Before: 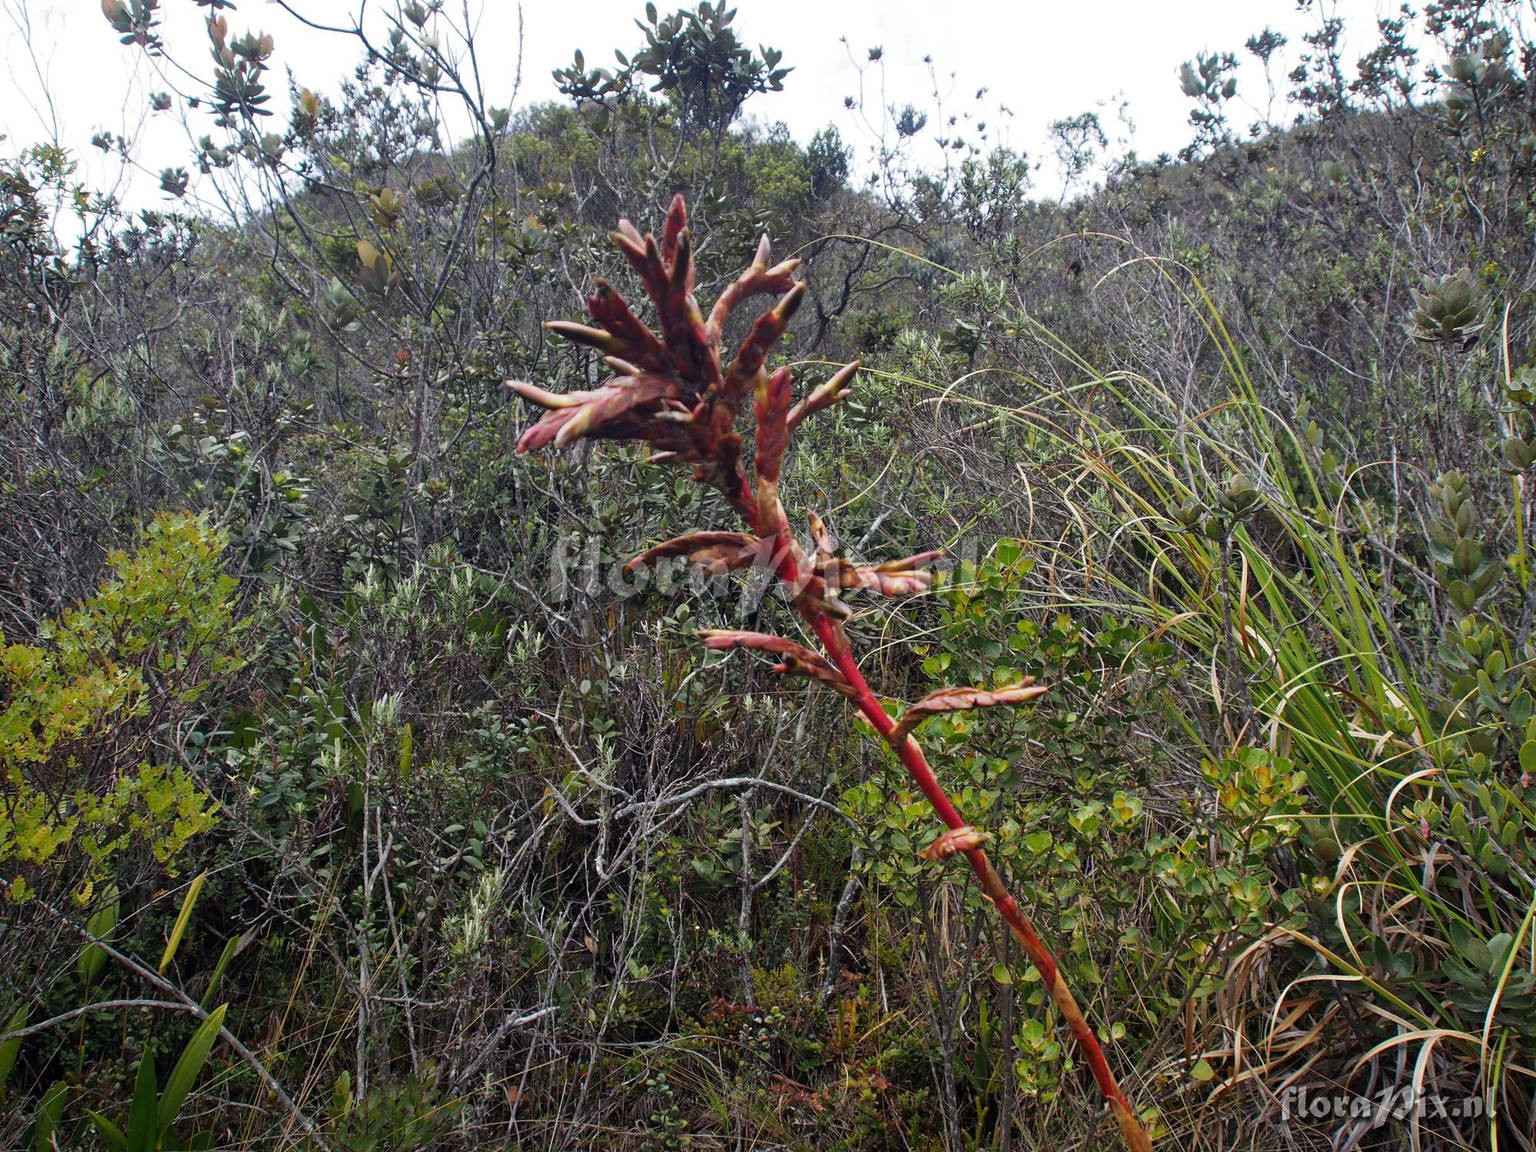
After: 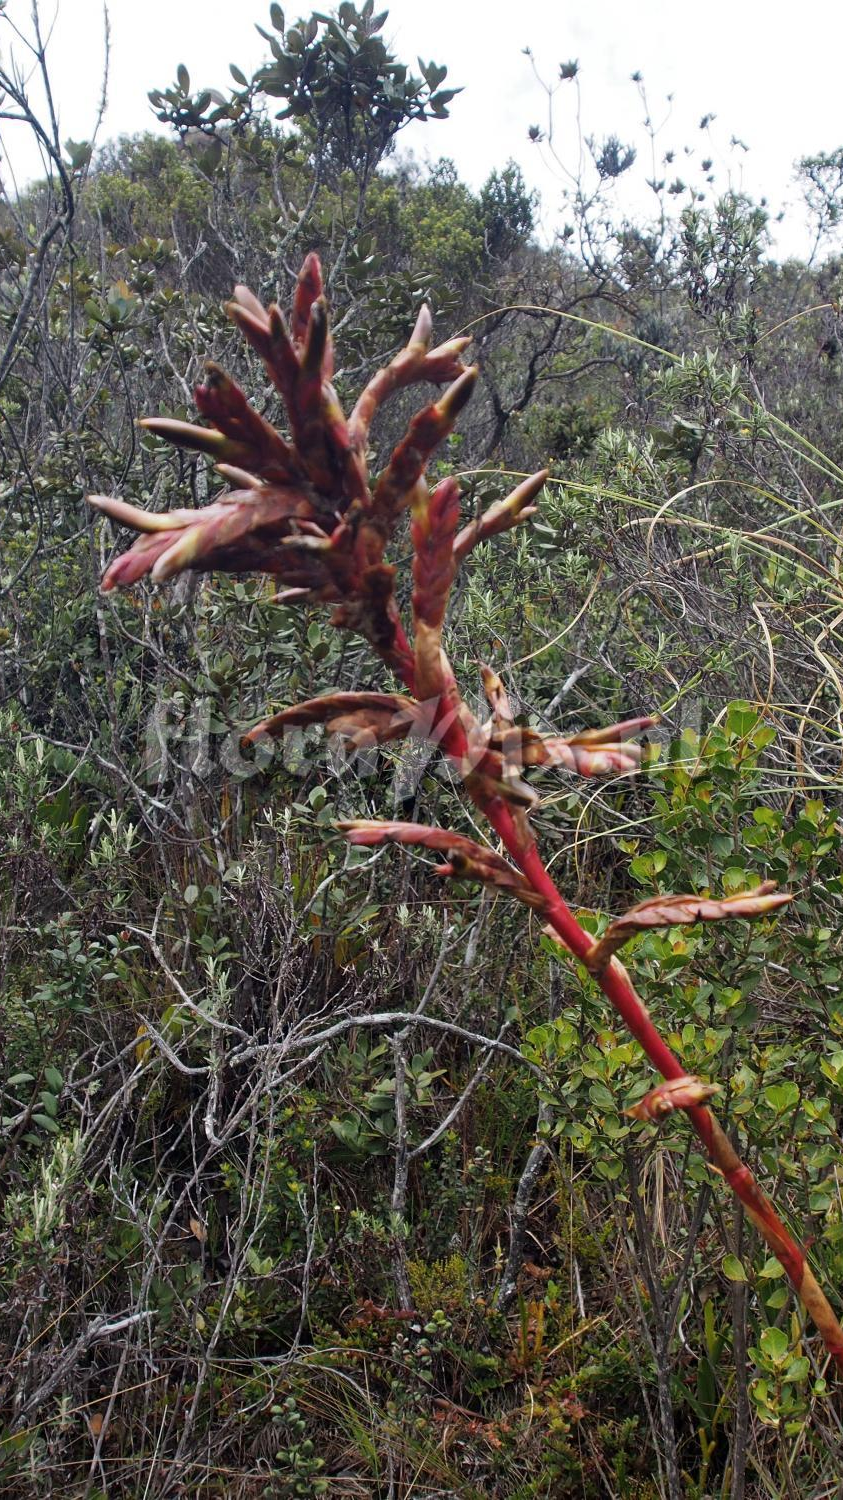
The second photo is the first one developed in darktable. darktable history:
contrast brightness saturation: saturation -0.05
crop: left 28.583%, right 29.231%
